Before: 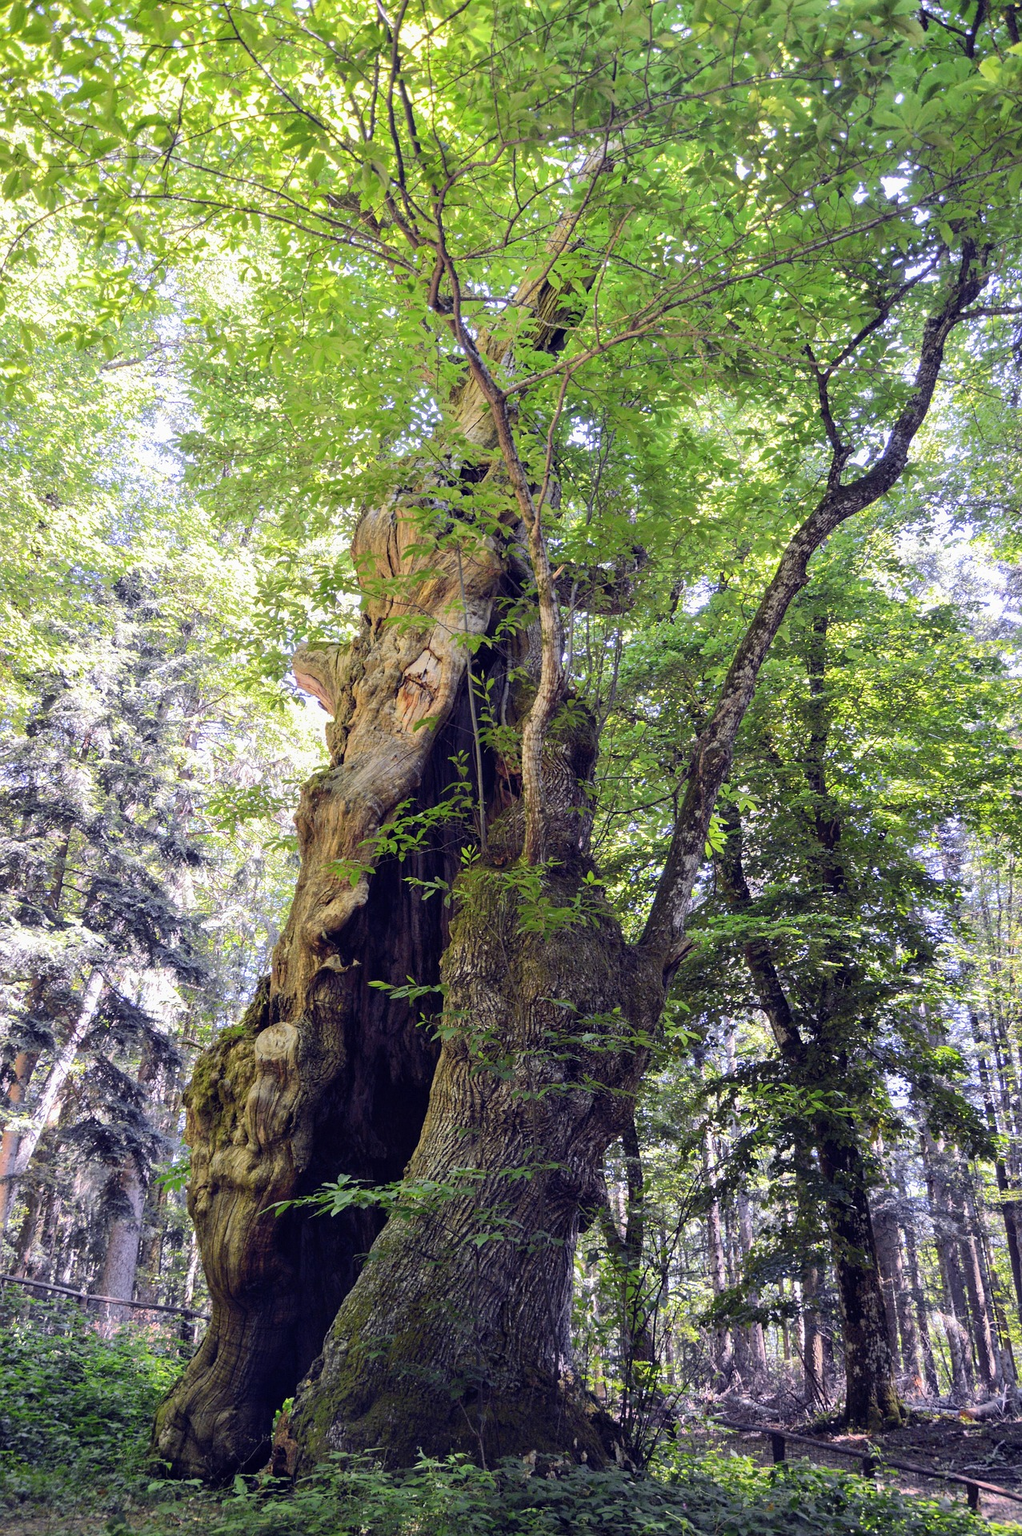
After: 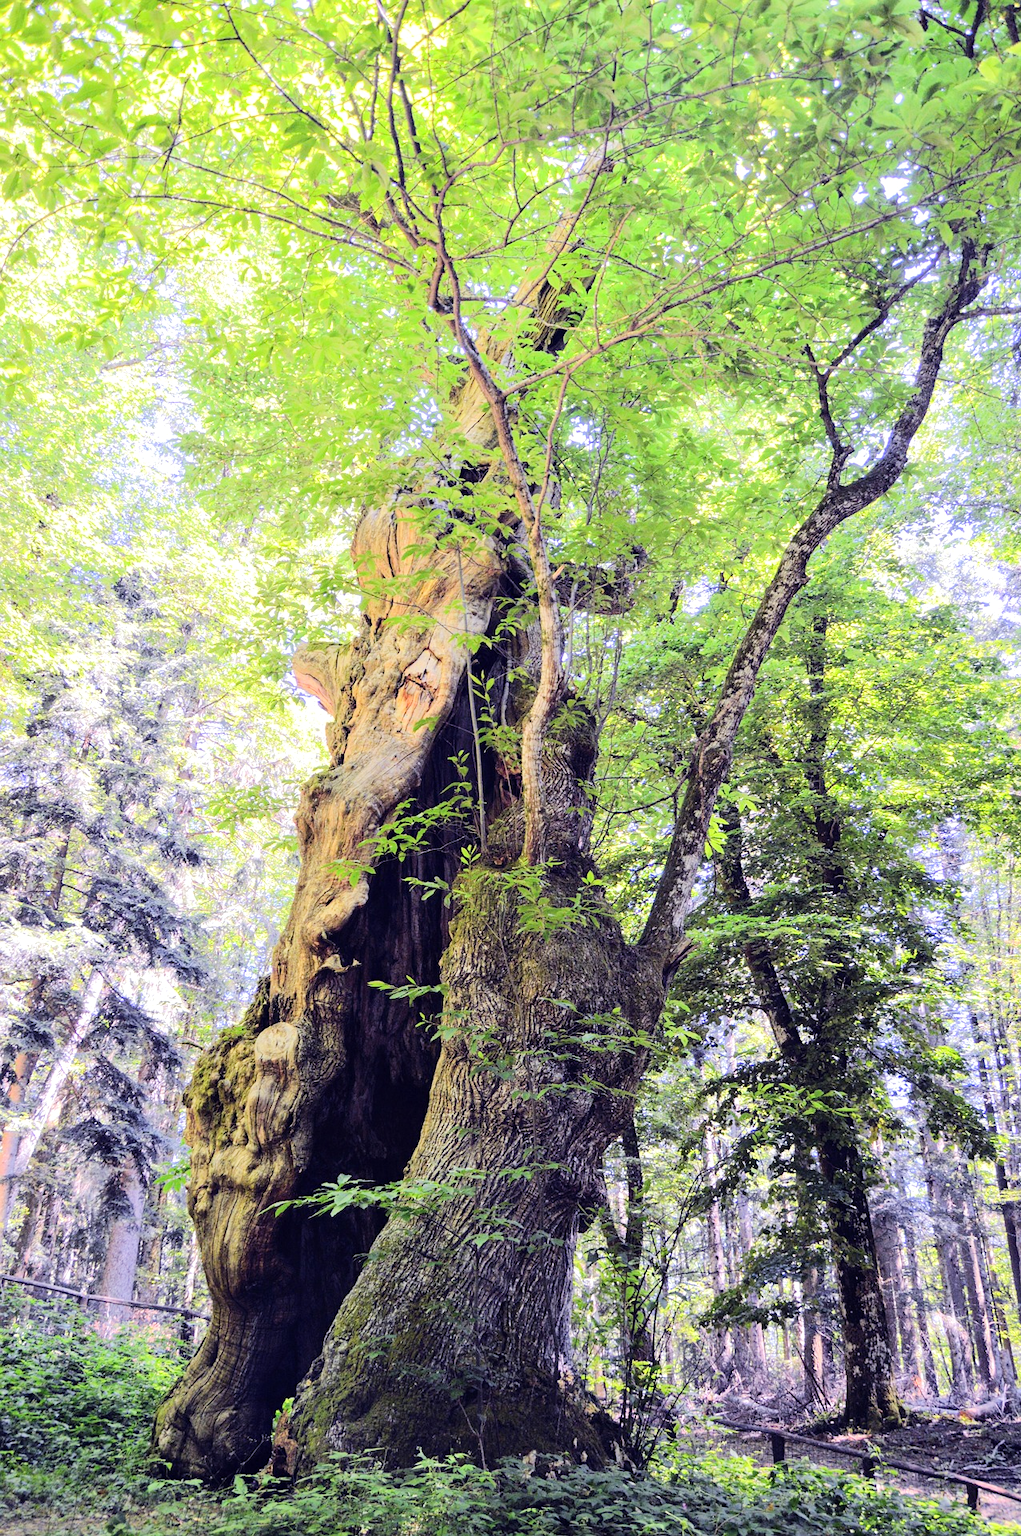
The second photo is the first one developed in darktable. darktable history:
tone equalizer: -7 EV 0.156 EV, -6 EV 0.629 EV, -5 EV 1.14 EV, -4 EV 1.31 EV, -3 EV 1.12 EV, -2 EV 0.6 EV, -1 EV 0.162 EV, edges refinement/feathering 500, mask exposure compensation -1.57 EV, preserve details no
